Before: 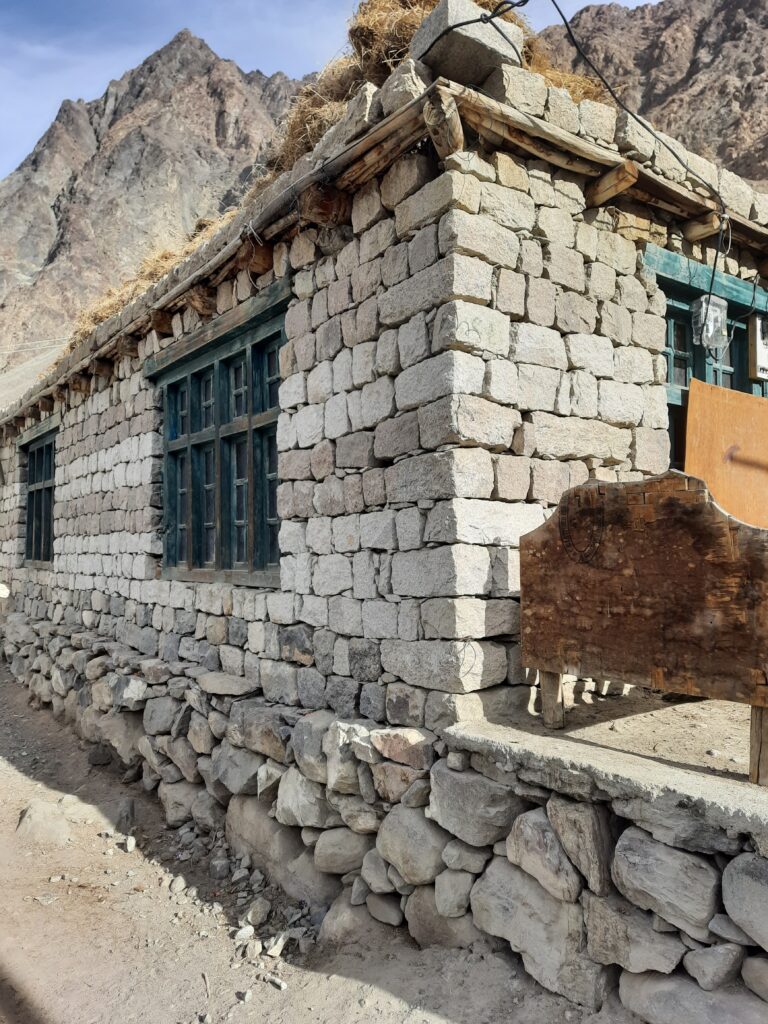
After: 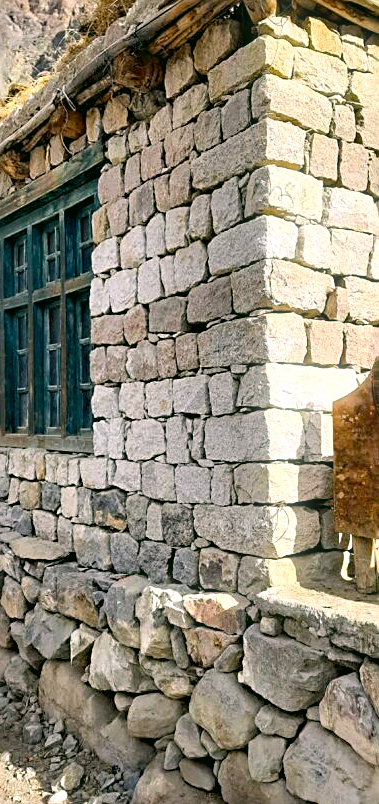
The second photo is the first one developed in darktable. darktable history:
exposure: black level correction 0, exposure 0.5 EV, compensate highlight preservation false
crop and rotate: angle 0.02°, left 24.353%, top 13.219%, right 26.156%, bottom 8.224%
color balance rgb: linear chroma grading › global chroma 15%, perceptual saturation grading › global saturation 30%
white balance: red 1.009, blue 1.027
bloom: size 3%, threshold 100%, strength 0%
color correction: highlights a* 4.02, highlights b* 4.98, shadows a* -7.55, shadows b* 4.98
haze removal: strength 0.29, distance 0.25, compatibility mode true, adaptive false
sharpen: on, module defaults
